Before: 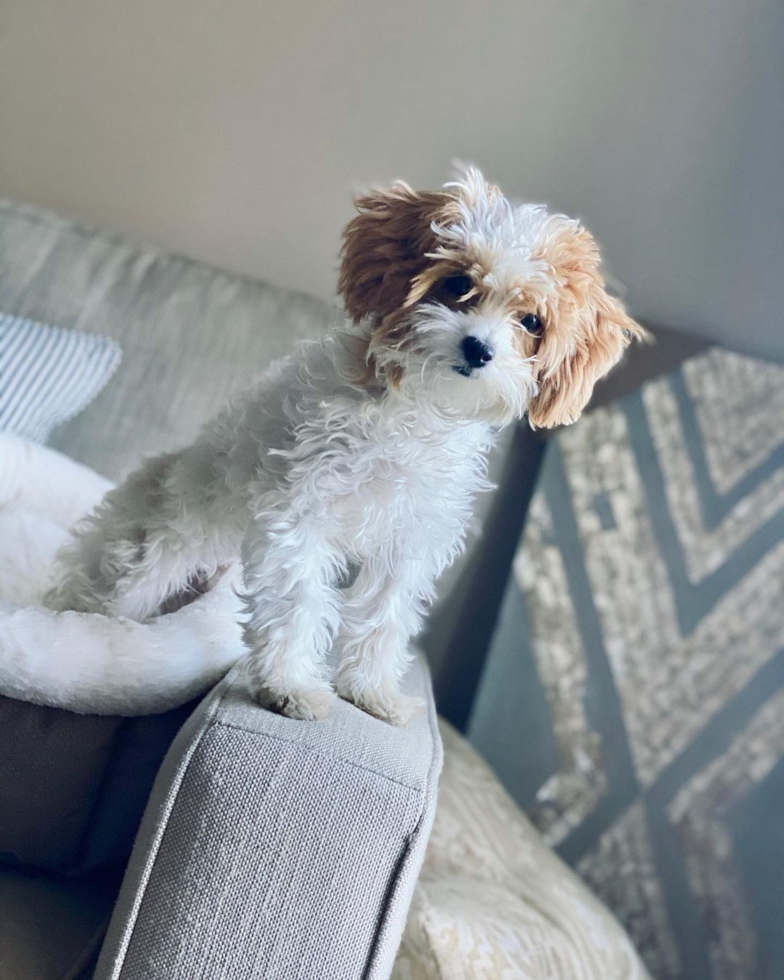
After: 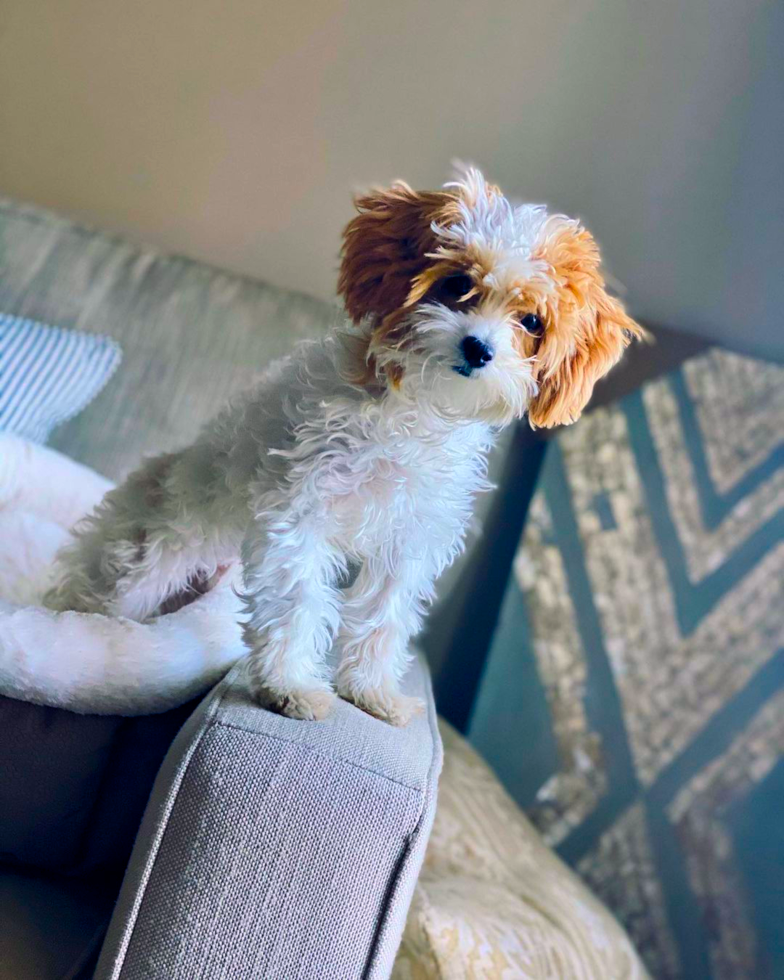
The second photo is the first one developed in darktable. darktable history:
color correction: highlights a* 3.24, highlights b* 1.72, saturation 1.25
color balance rgb: power › luminance -14.924%, linear chroma grading › shadows -39.457%, linear chroma grading › highlights 38.955%, linear chroma grading › global chroma 45.655%, linear chroma grading › mid-tones -29.634%, perceptual saturation grading › global saturation 20%, perceptual saturation grading › highlights -25.763%, perceptual saturation grading › shadows 50.332%, global vibrance 20%
